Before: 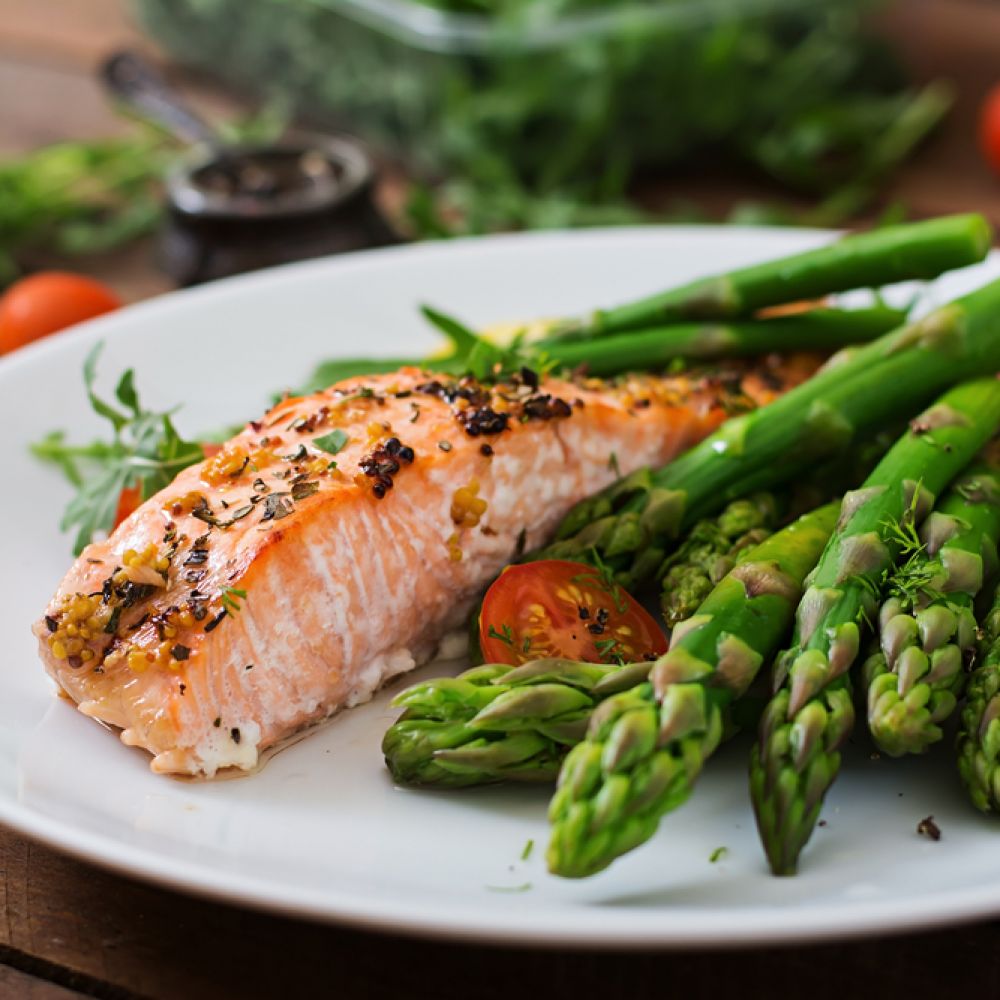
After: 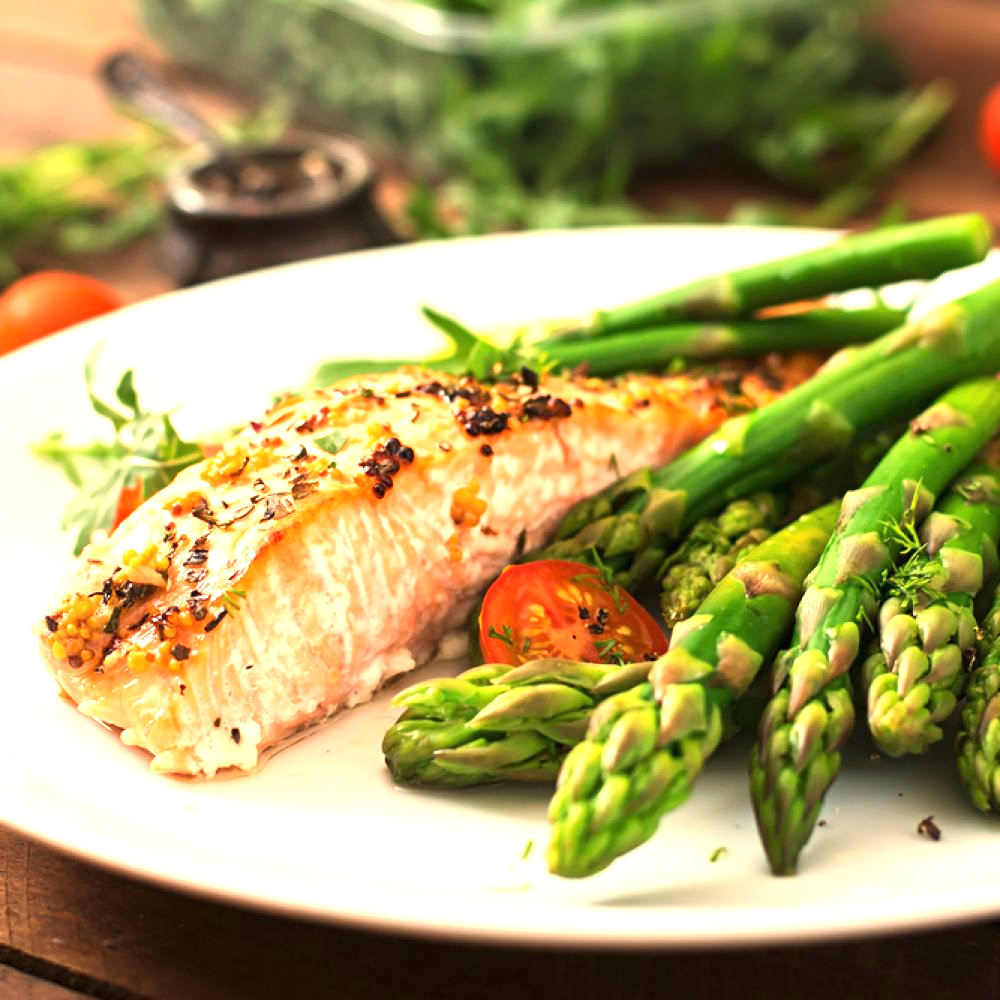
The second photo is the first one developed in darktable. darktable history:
white balance: red 1.138, green 0.996, blue 0.812
exposure: black level correction 0, exposure 1.2 EV, compensate exposure bias true, compensate highlight preservation false
